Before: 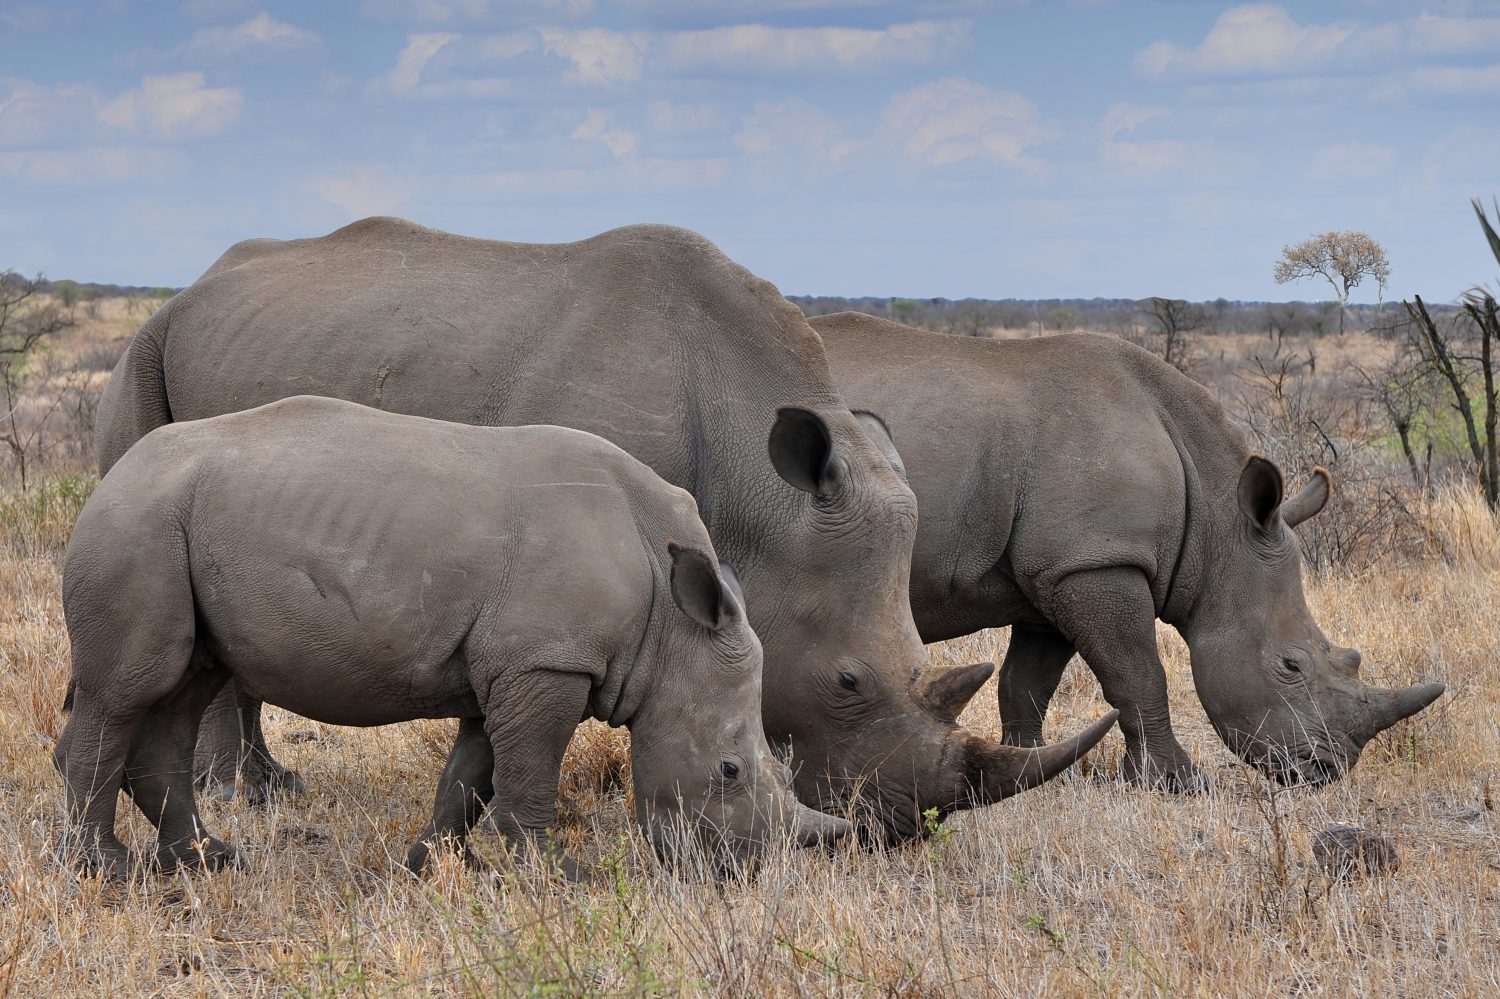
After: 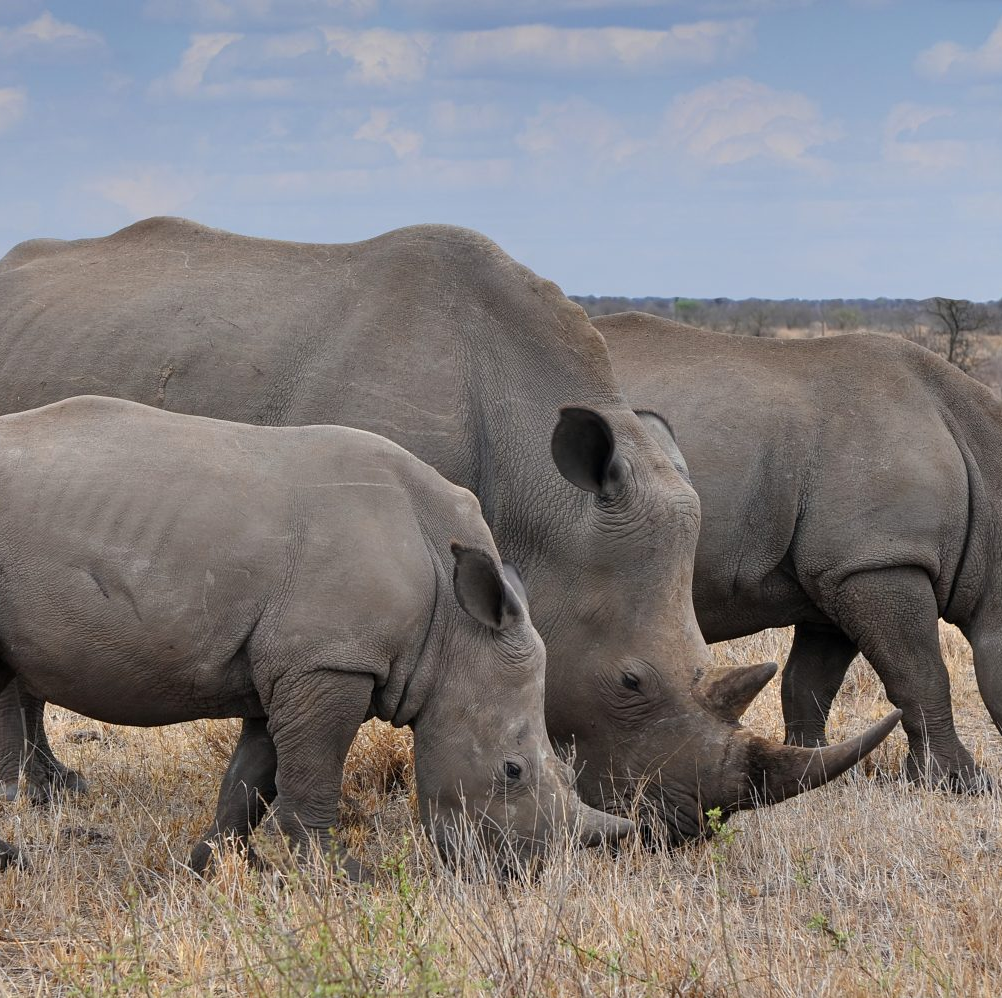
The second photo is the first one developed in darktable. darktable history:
crop and rotate: left 14.507%, right 18.634%
